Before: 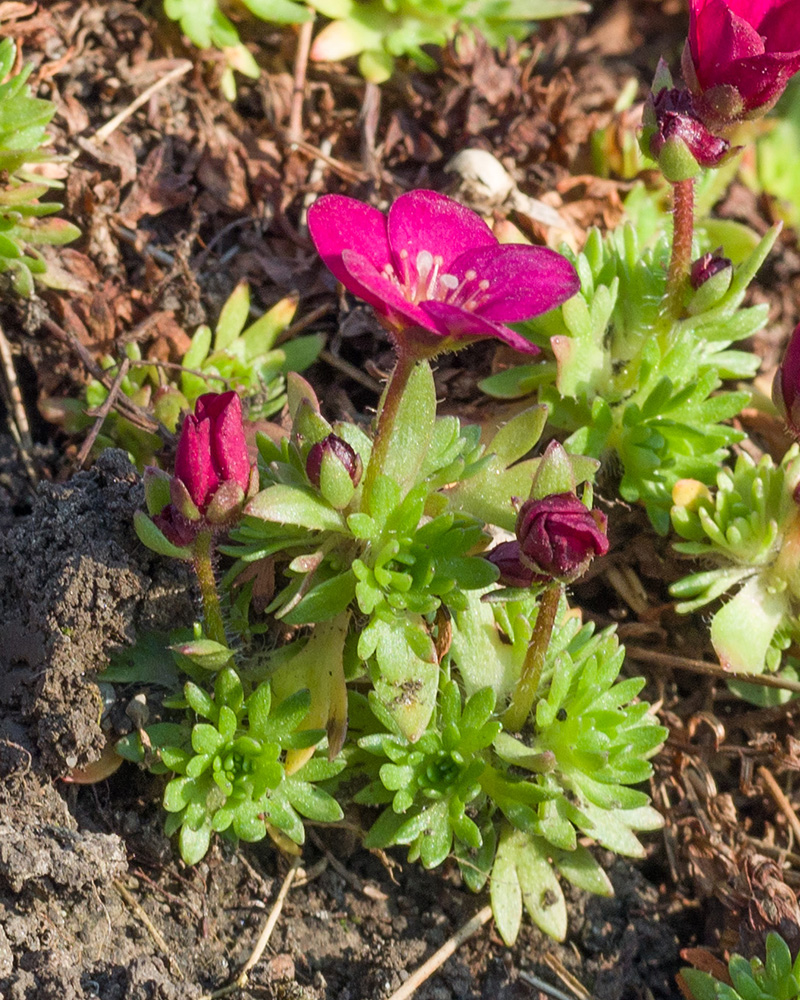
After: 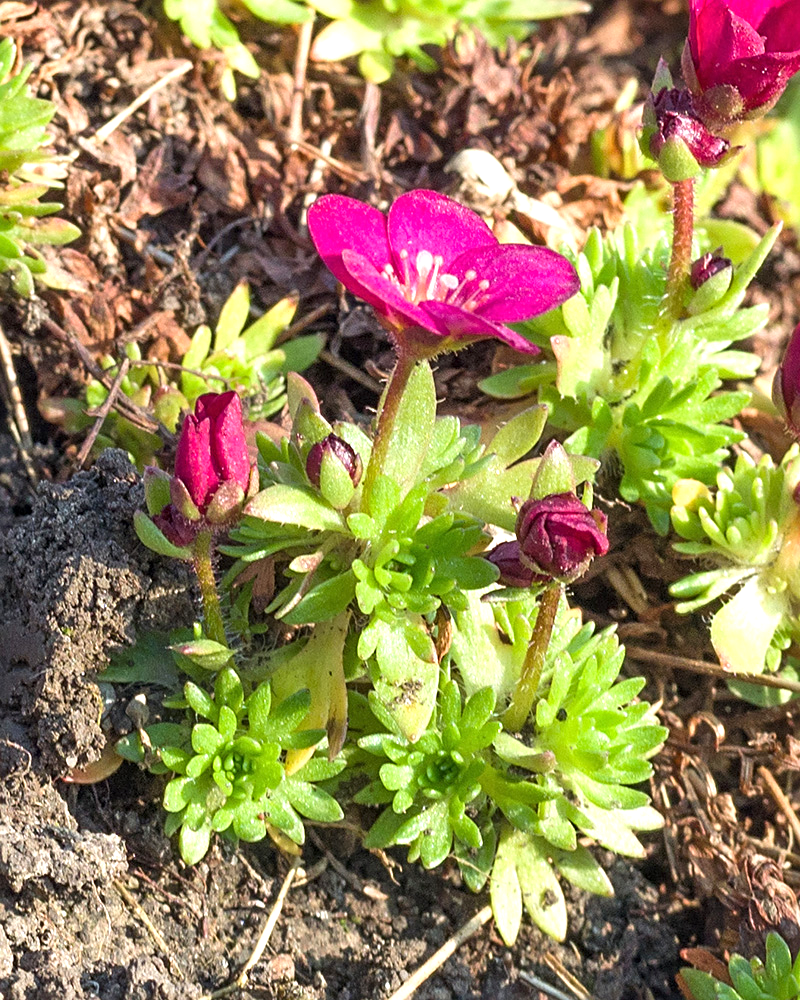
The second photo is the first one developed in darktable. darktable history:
sharpen: radius 2.492, amount 0.331
exposure: black level correction 0, exposure 0.687 EV, compensate exposure bias true, compensate highlight preservation false
